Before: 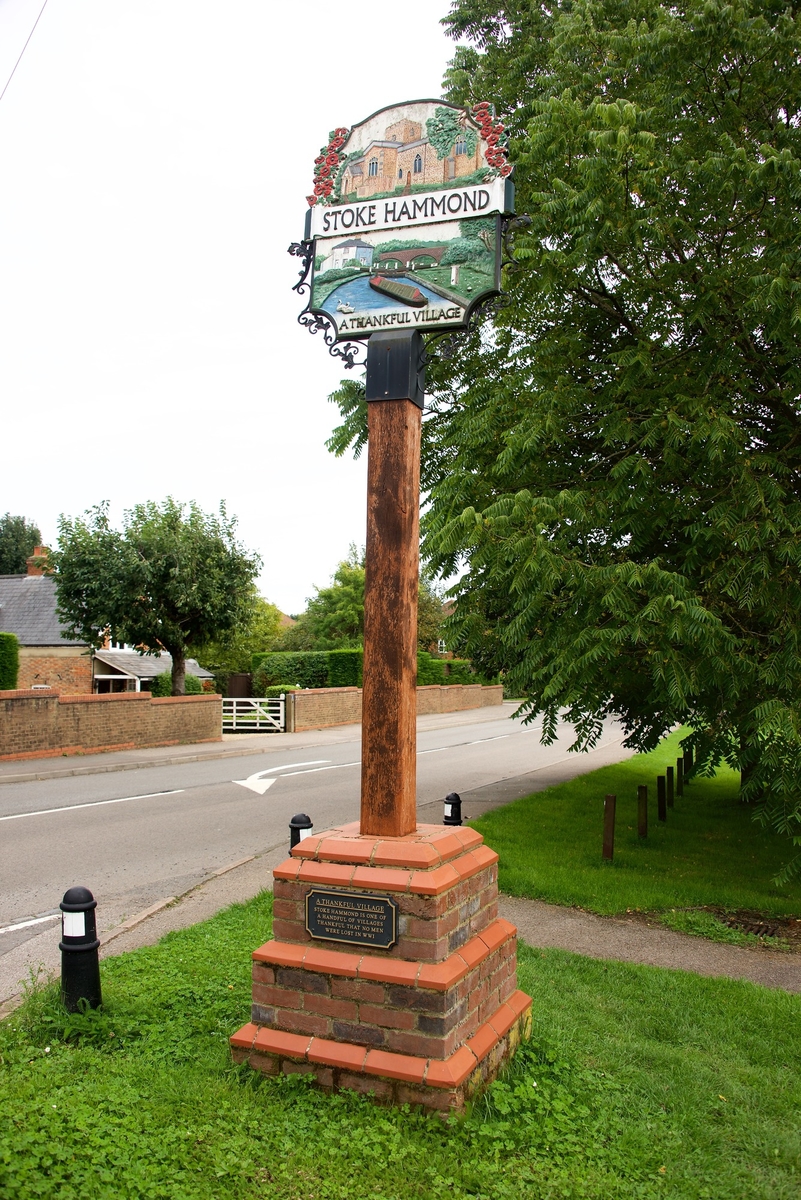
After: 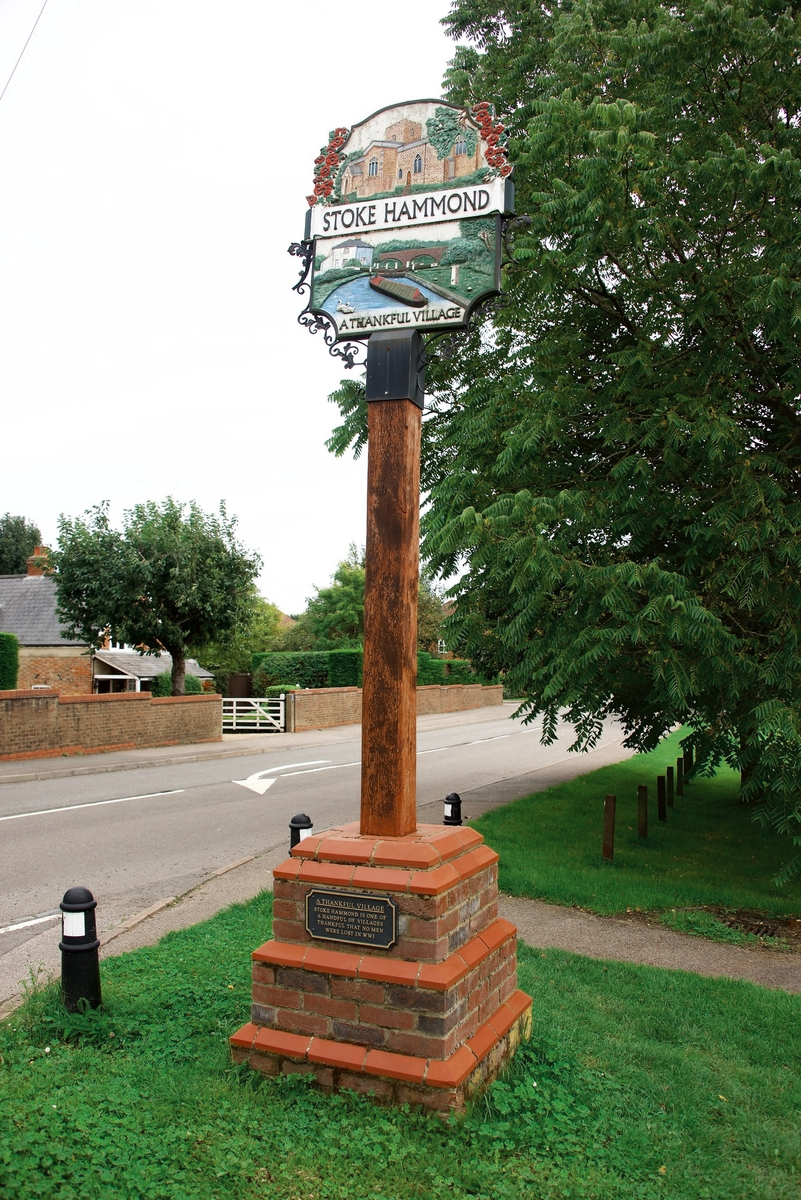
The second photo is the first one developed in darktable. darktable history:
color zones: curves: ch0 [(0, 0.5) (0.125, 0.4) (0.25, 0.5) (0.375, 0.4) (0.5, 0.4) (0.625, 0.6) (0.75, 0.6) (0.875, 0.5)]; ch1 [(0, 0.4) (0.125, 0.5) (0.25, 0.4) (0.375, 0.4) (0.5, 0.4) (0.625, 0.4) (0.75, 0.5) (0.875, 0.4)]; ch2 [(0, 0.6) (0.125, 0.5) (0.25, 0.5) (0.375, 0.6) (0.5, 0.6) (0.625, 0.5) (0.75, 0.5) (0.875, 0.5)]
